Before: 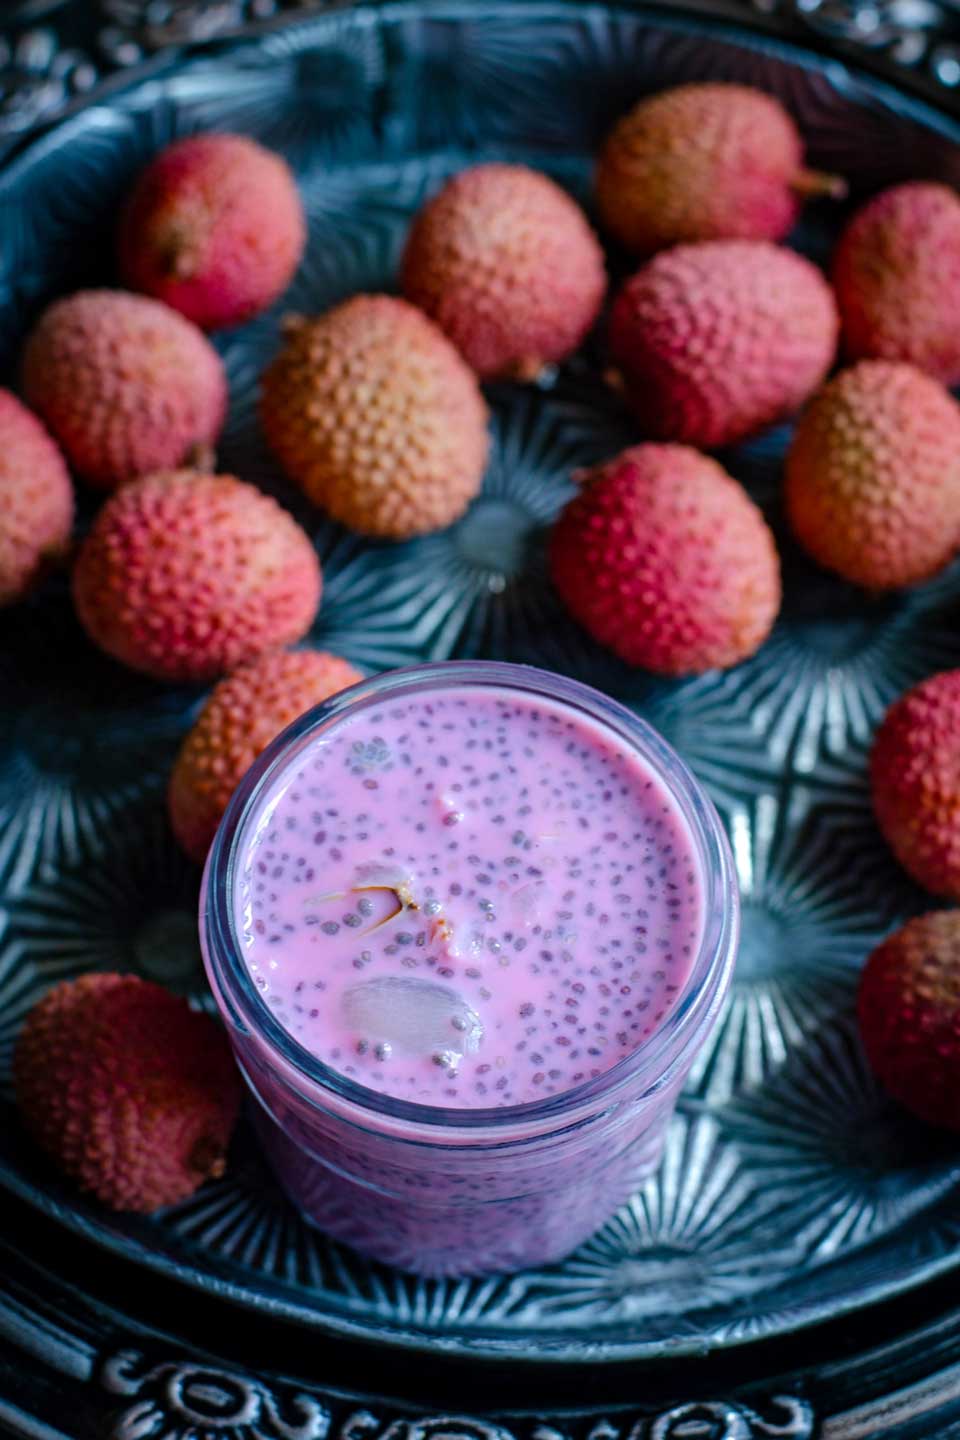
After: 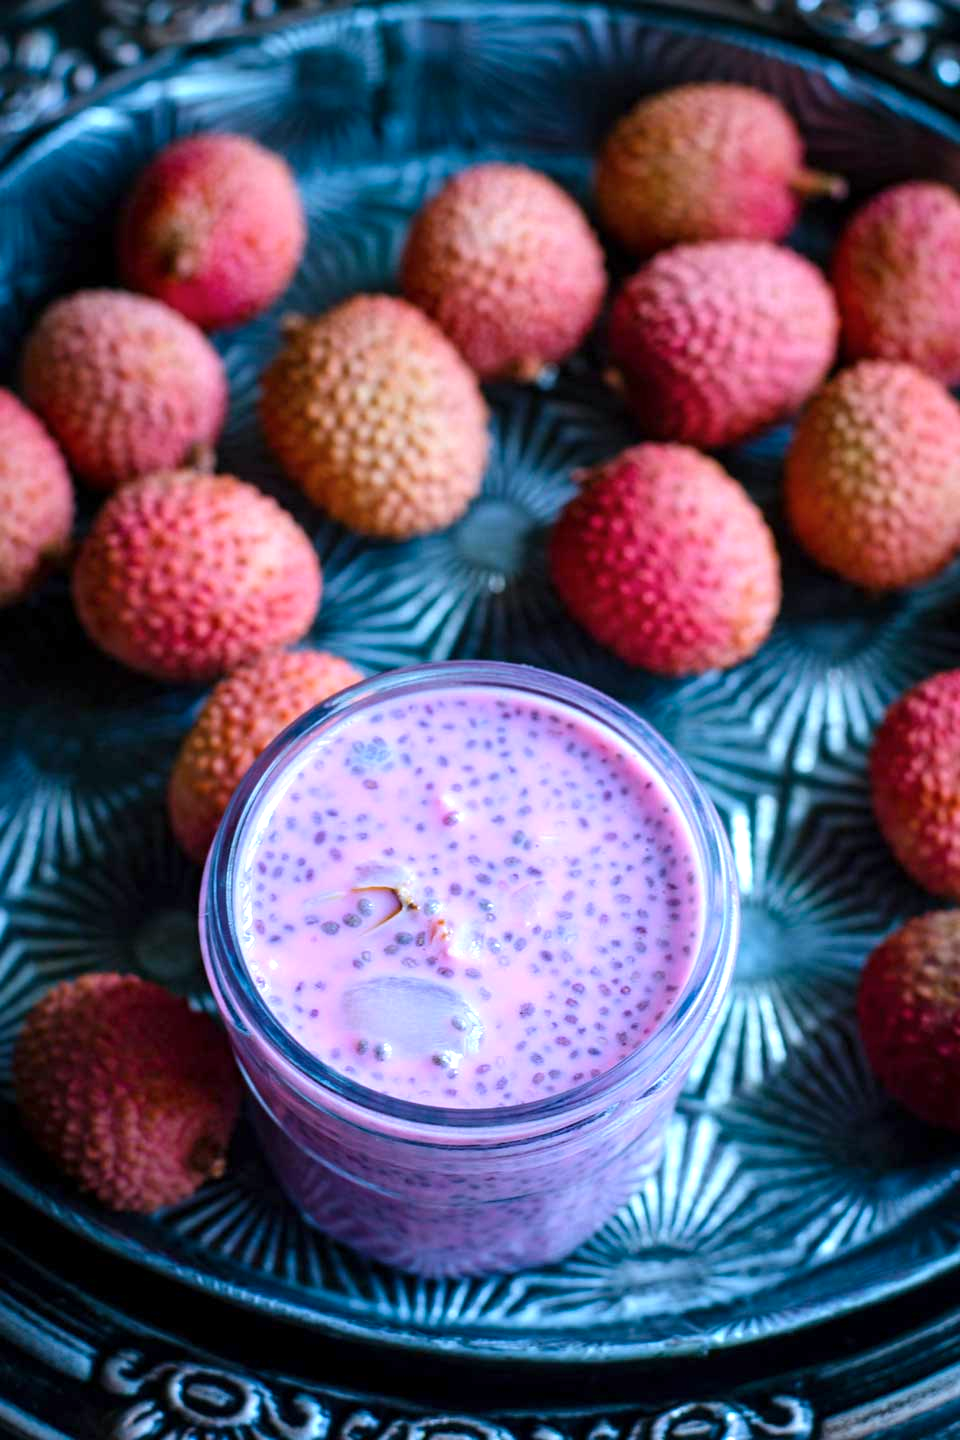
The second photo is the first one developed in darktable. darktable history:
color calibration: gray › normalize channels true, illuminant custom, x 0.368, y 0.373, temperature 4339.95 K, gamut compression 0.025
exposure: exposure 0.603 EV, compensate highlight preservation false
